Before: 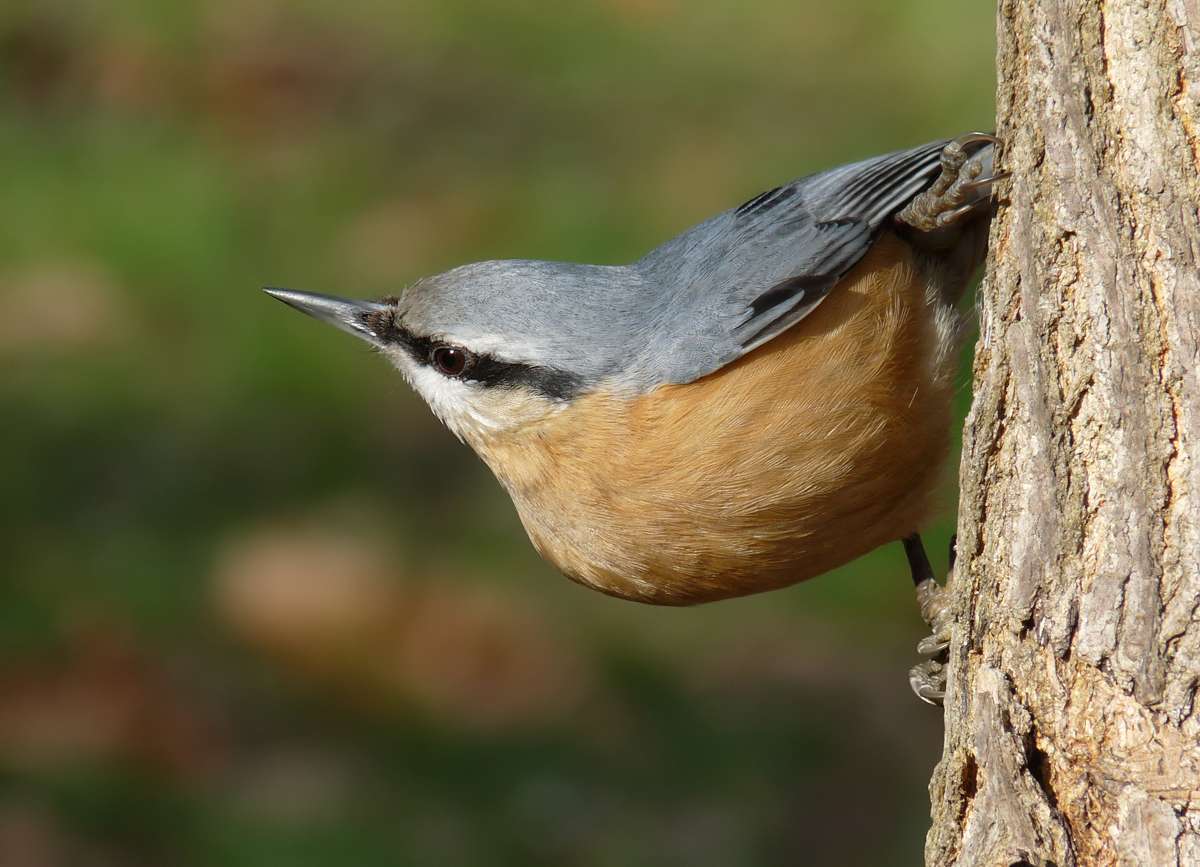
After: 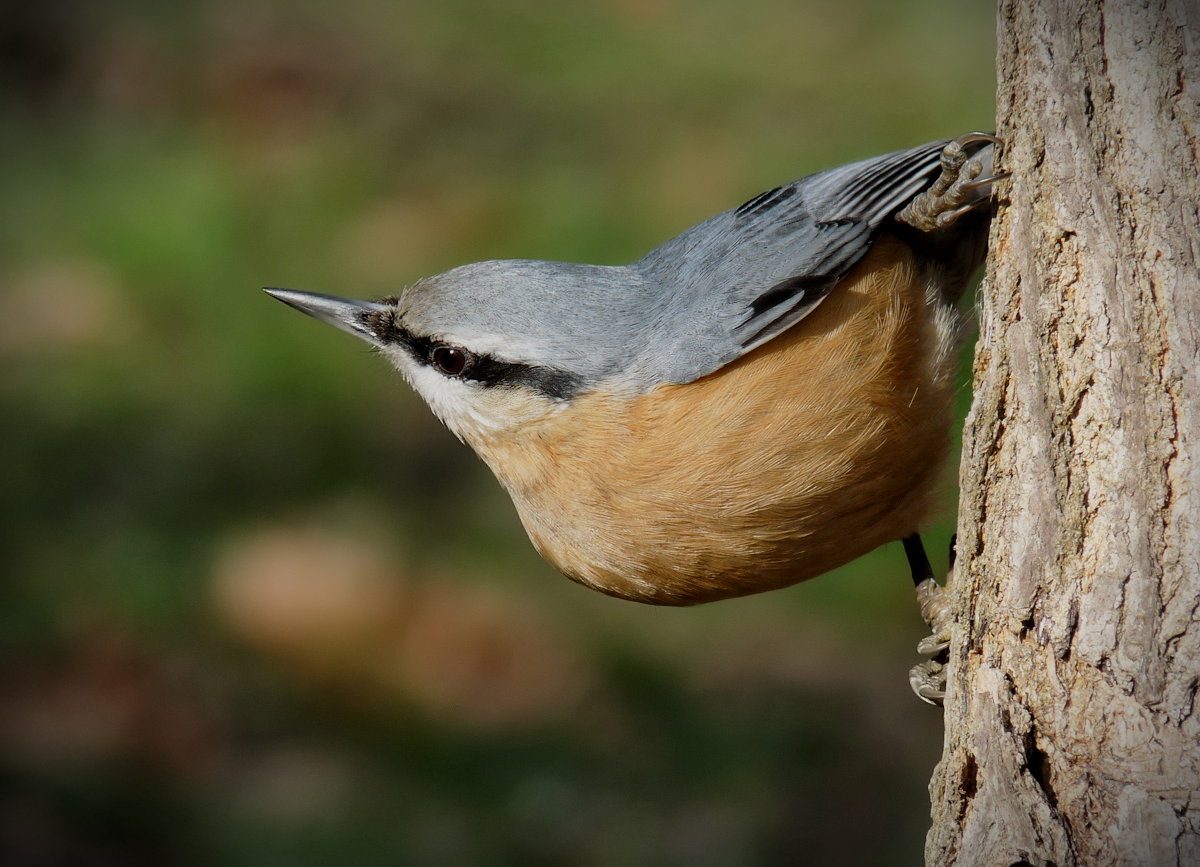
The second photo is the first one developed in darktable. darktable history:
vignetting: fall-off start 87.45%, brightness -0.874, automatic ratio true
local contrast: mode bilateral grid, contrast 19, coarseness 51, detail 119%, midtone range 0.2
filmic rgb: black relative exposure -7.65 EV, white relative exposure 4.56 EV, hardness 3.61
